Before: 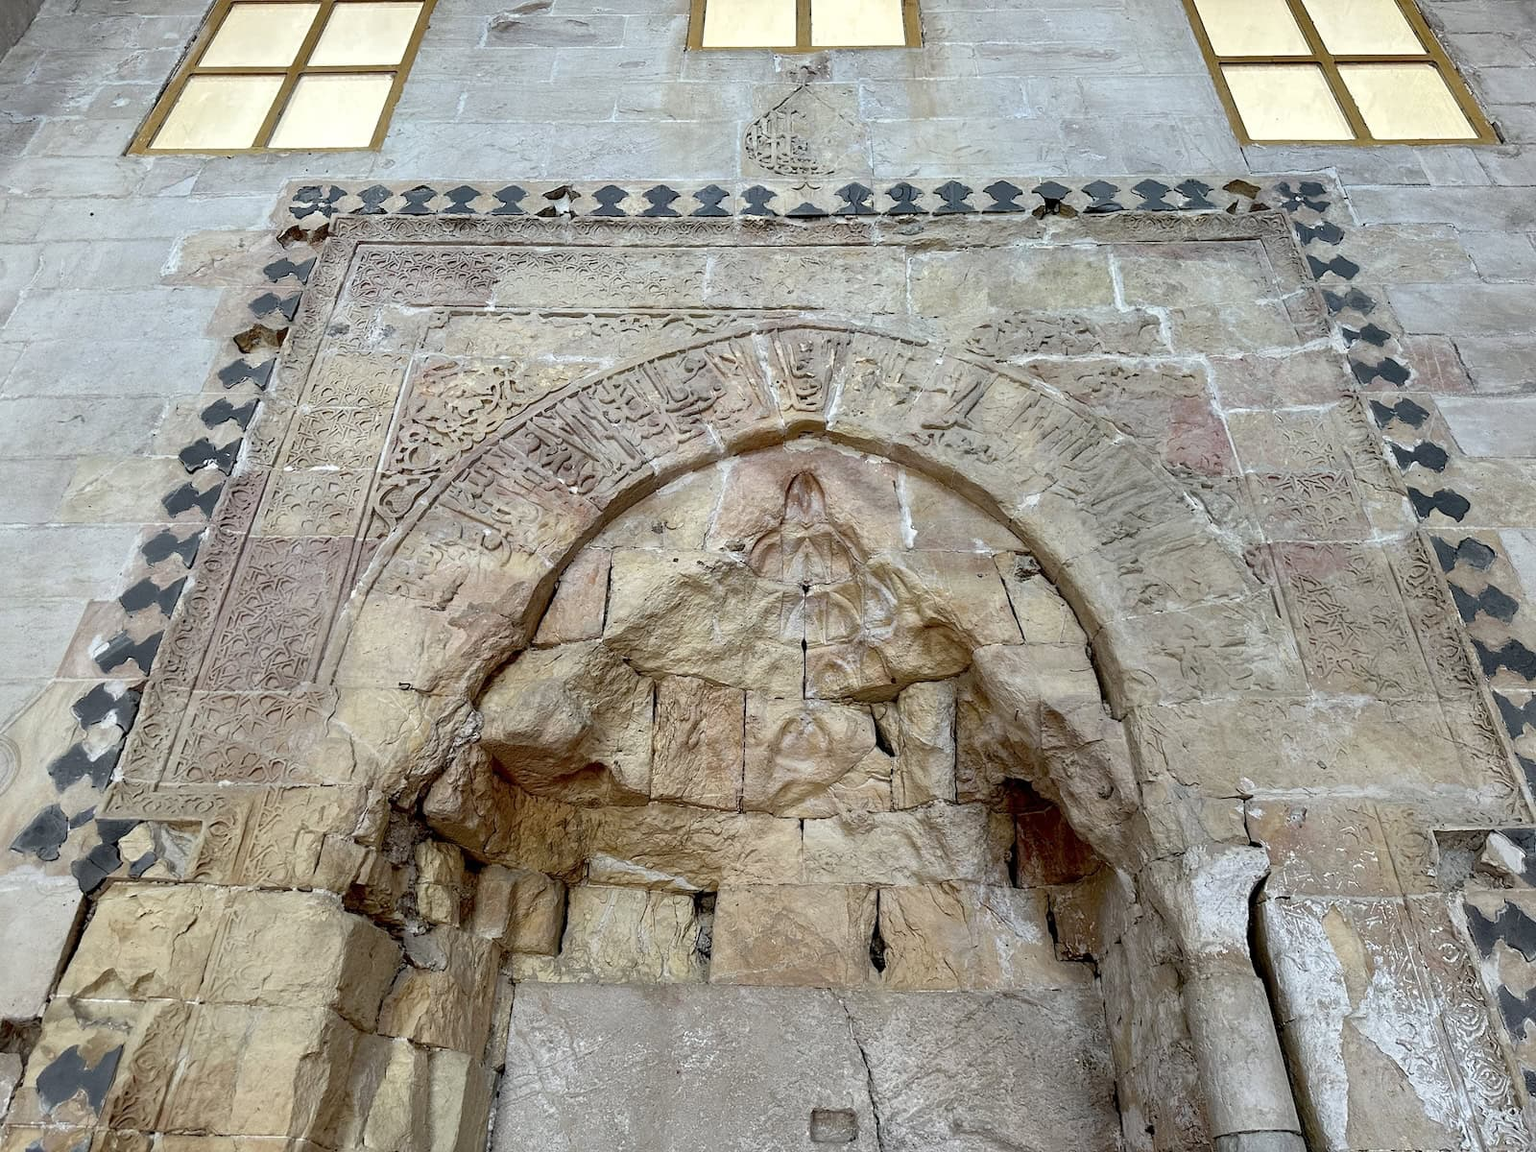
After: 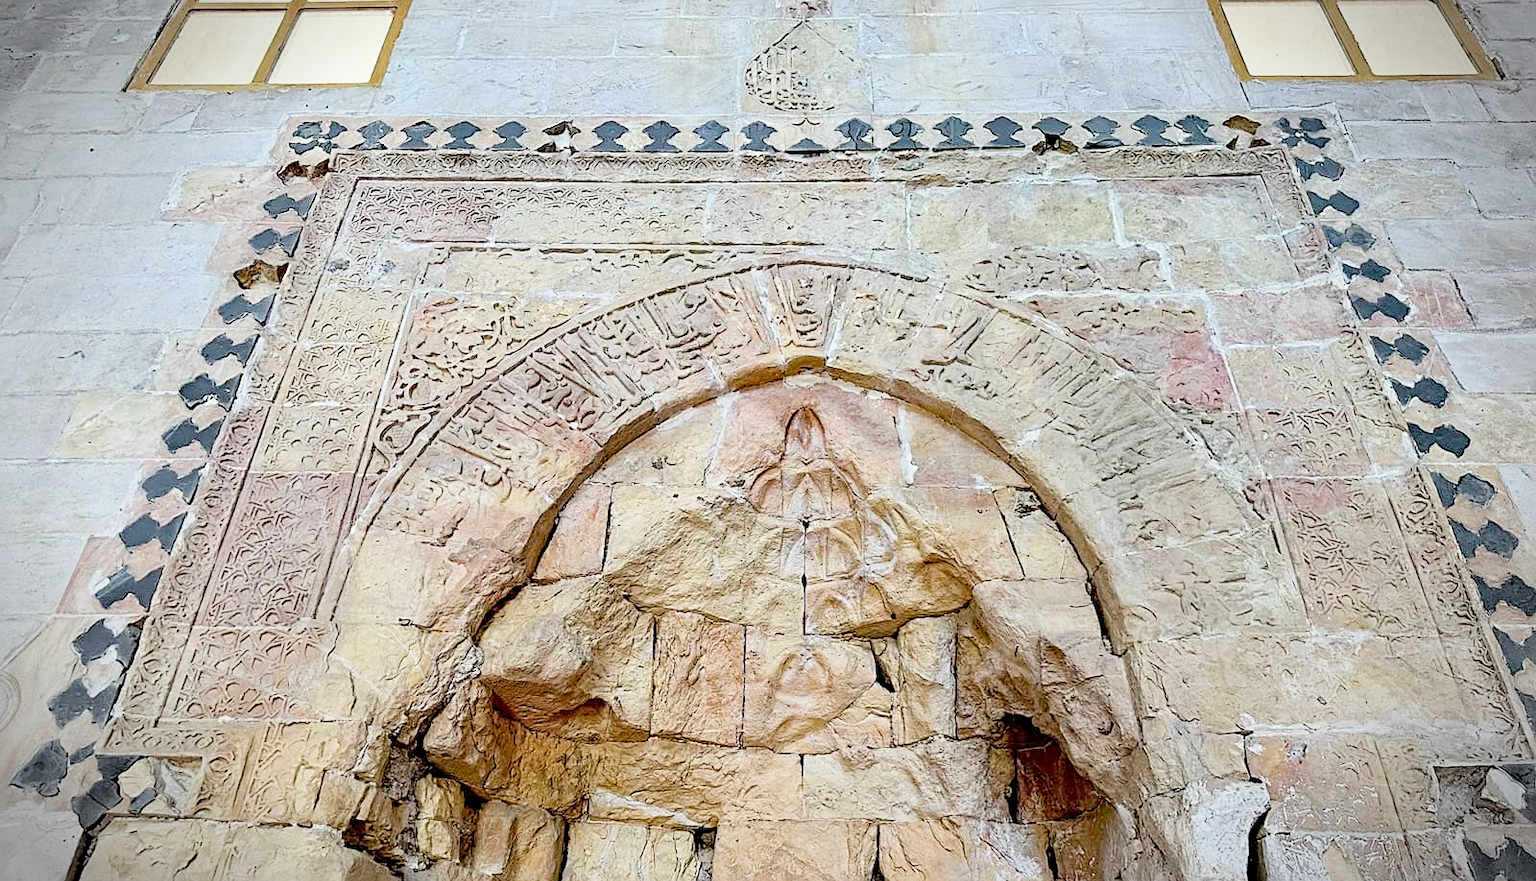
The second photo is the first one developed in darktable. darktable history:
sharpen: on, module defaults
vignetting: fall-off start 90.28%, fall-off radius 38.67%, brightness -0.526, saturation -0.522, width/height ratio 1.22, shape 1.29
crop: top 5.614%, bottom 17.867%
levels: black 0.027%, levels [0, 0.499, 1]
exposure: exposure 1.243 EV, compensate highlight preservation false
filmic rgb: black relative exposure -7.65 EV, white relative exposure 4.56 EV, hardness 3.61
haze removal: strength 0.288, distance 0.251, compatibility mode true, adaptive false
